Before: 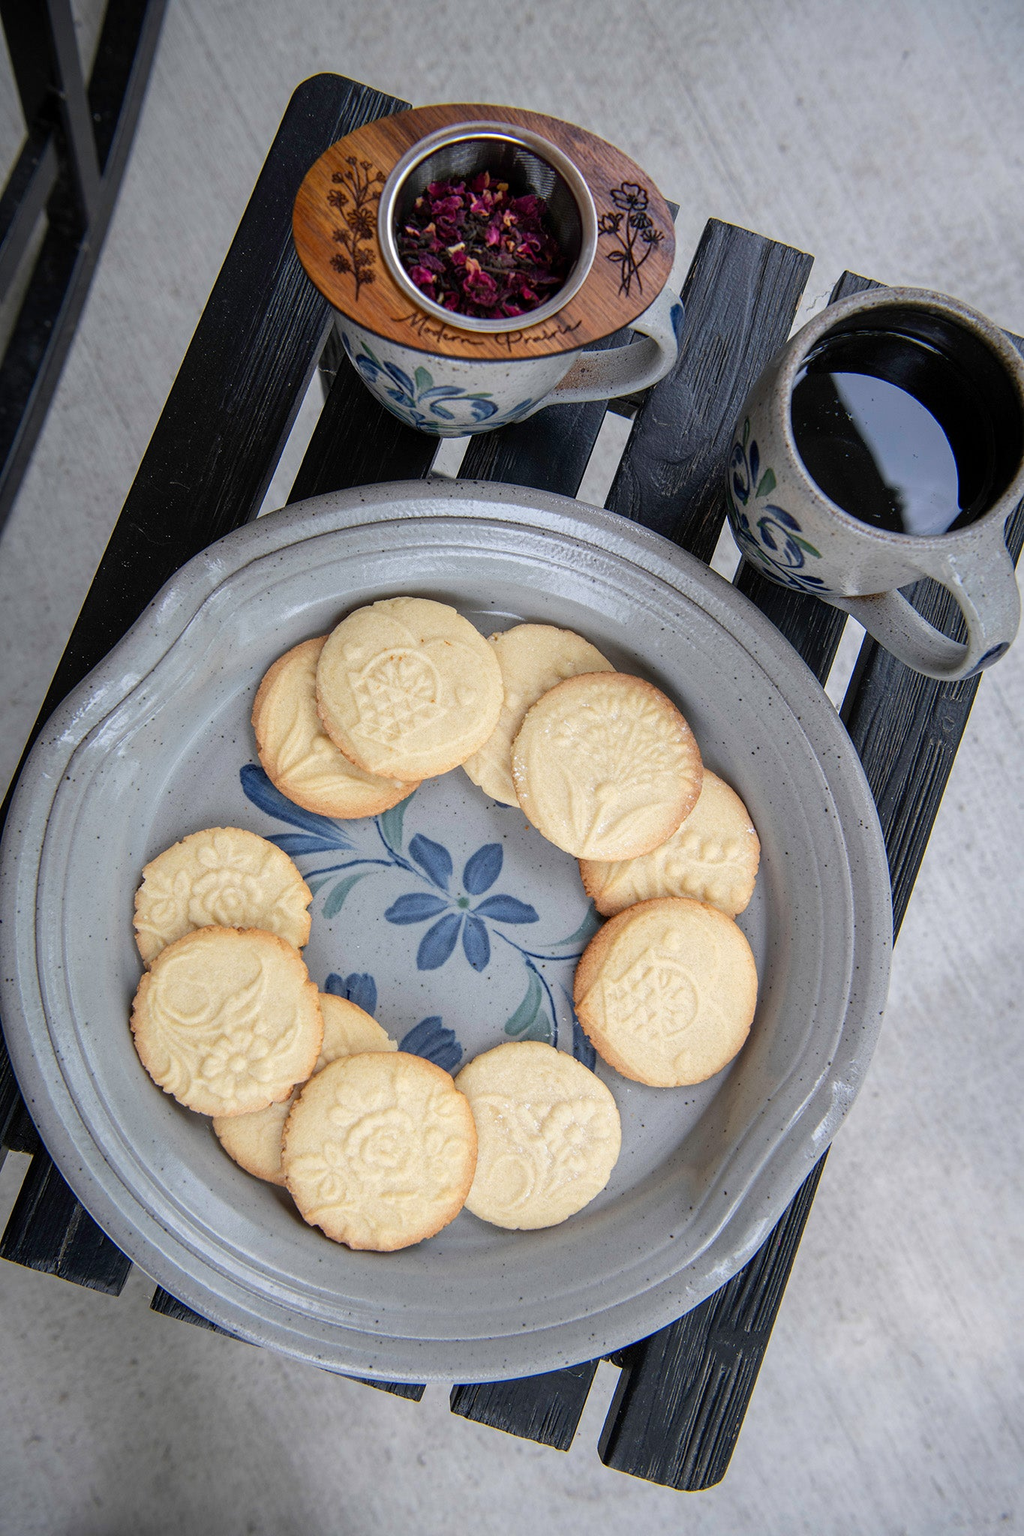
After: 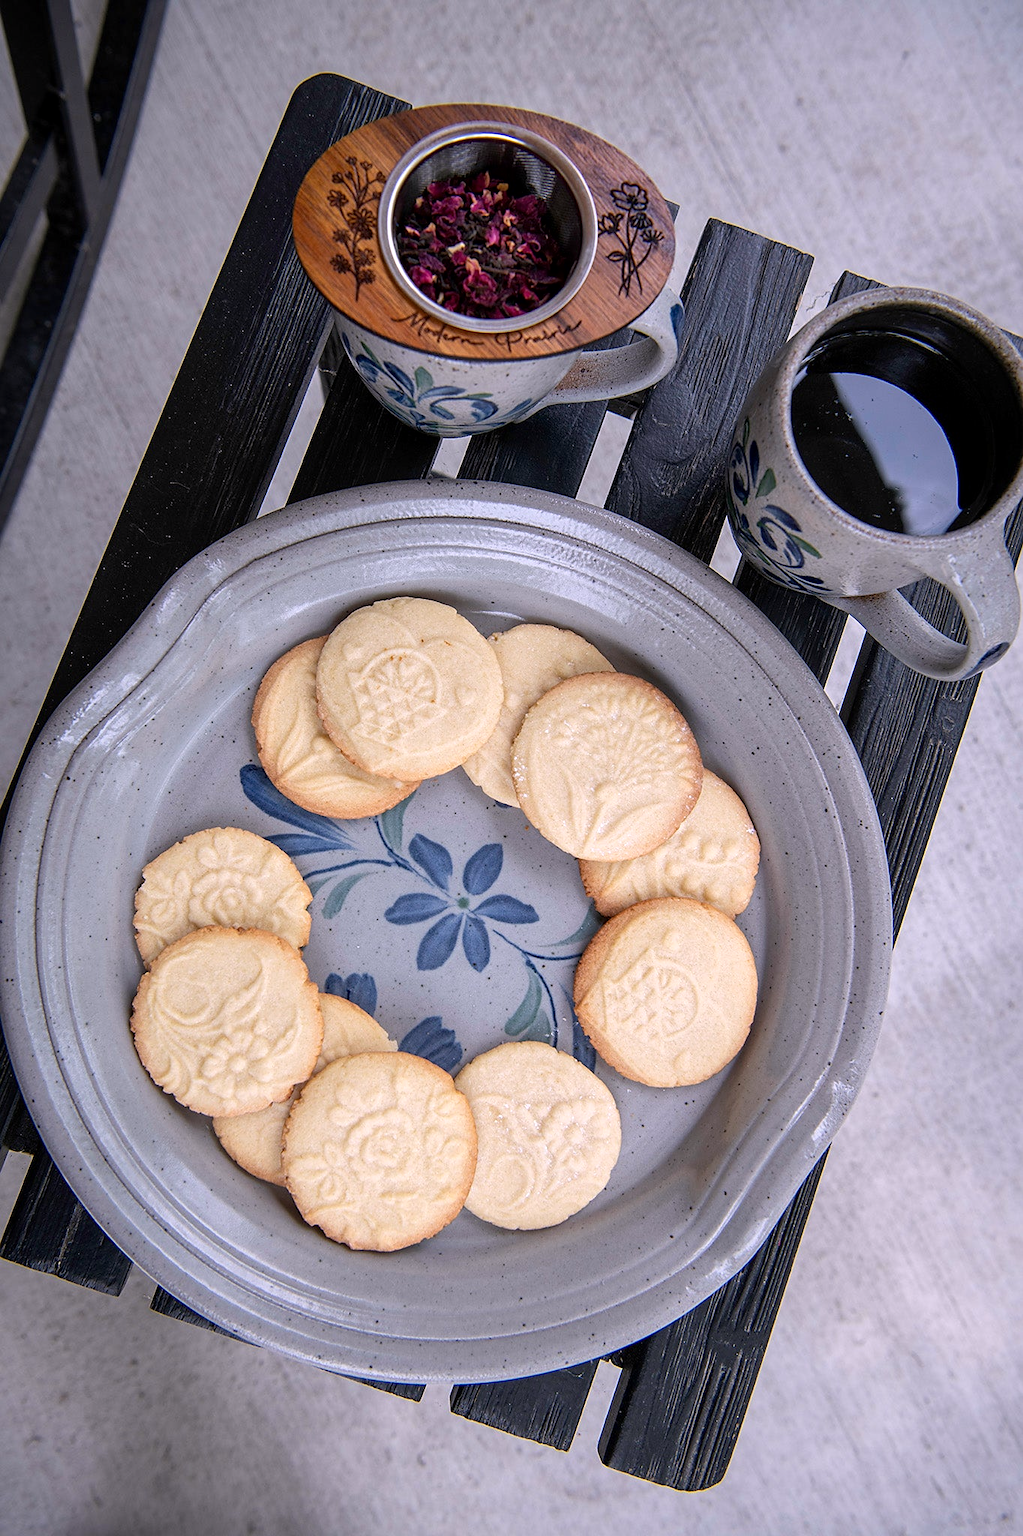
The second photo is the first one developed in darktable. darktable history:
white balance: red 1.05, blue 1.072
sharpen: radius 1.864, amount 0.398, threshold 1.271
local contrast: mode bilateral grid, contrast 20, coarseness 50, detail 120%, midtone range 0.2
